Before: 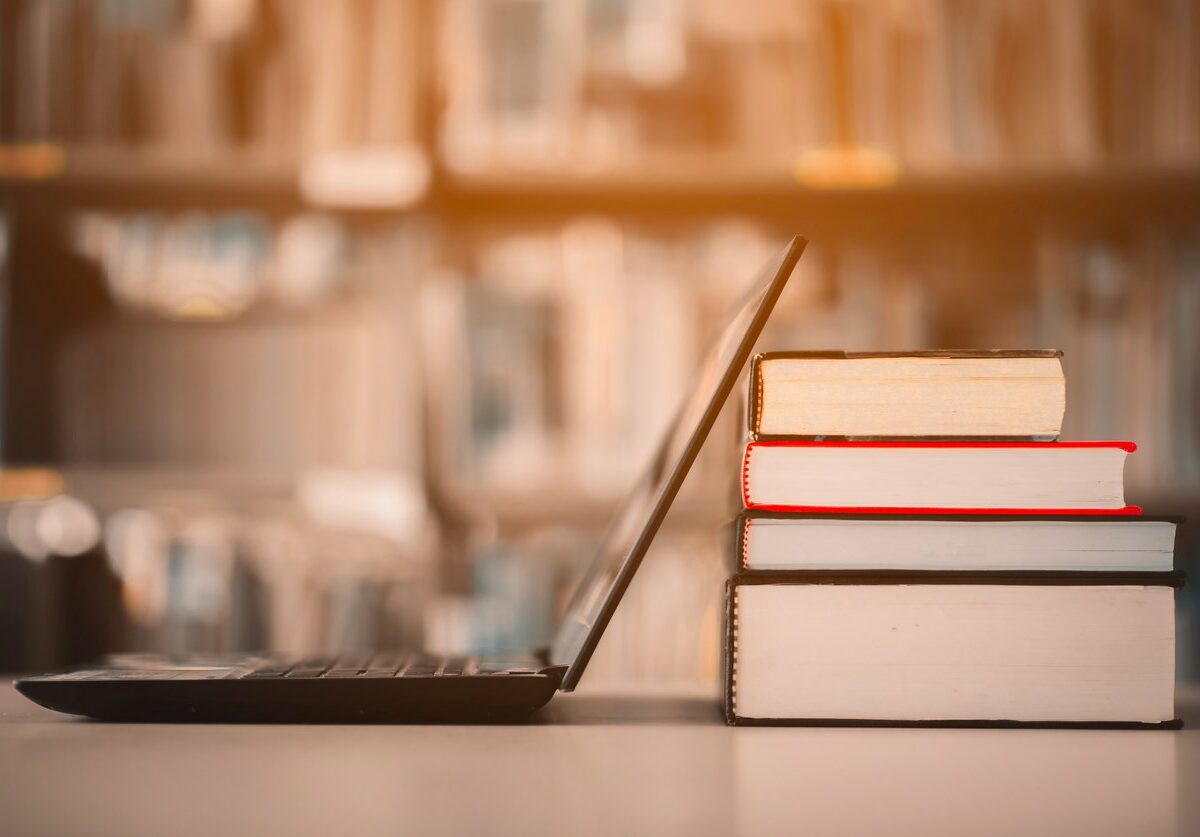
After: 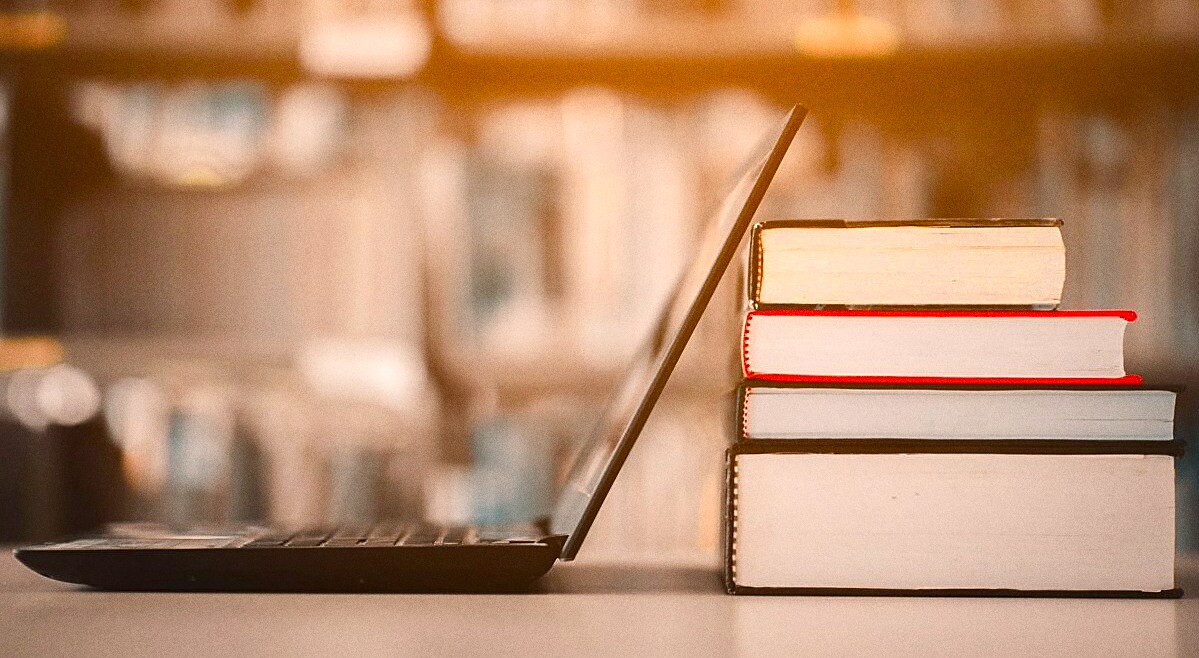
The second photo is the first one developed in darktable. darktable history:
sharpen: on, module defaults
color balance rgb: linear chroma grading › shadows 32%, linear chroma grading › global chroma -2%, linear chroma grading › mid-tones 4%, perceptual saturation grading › global saturation -2%, perceptual saturation grading › highlights -8%, perceptual saturation grading › mid-tones 8%, perceptual saturation grading › shadows 4%, perceptual brilliance grading › highlights 8%, perceptual brilliance grading › mid-tones 4%, perceptual brilliance grading › shadows 2%, global vibrance 16%, saturation formula JzAzBz (2021)
grain: coarseness 0.47 ISO
crop and rotate: top 15.774%, bottom 5.506%
white balance: emerald 1
